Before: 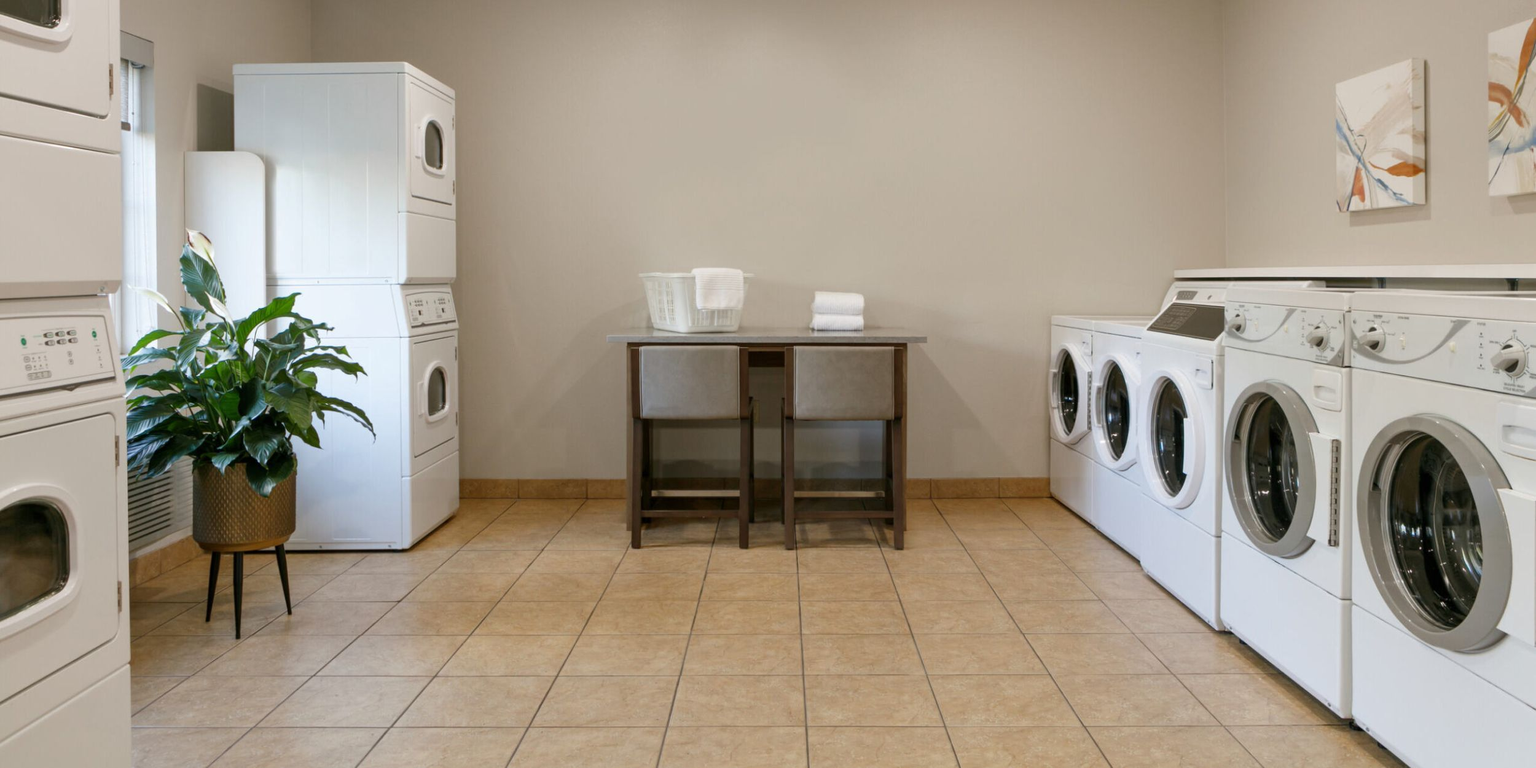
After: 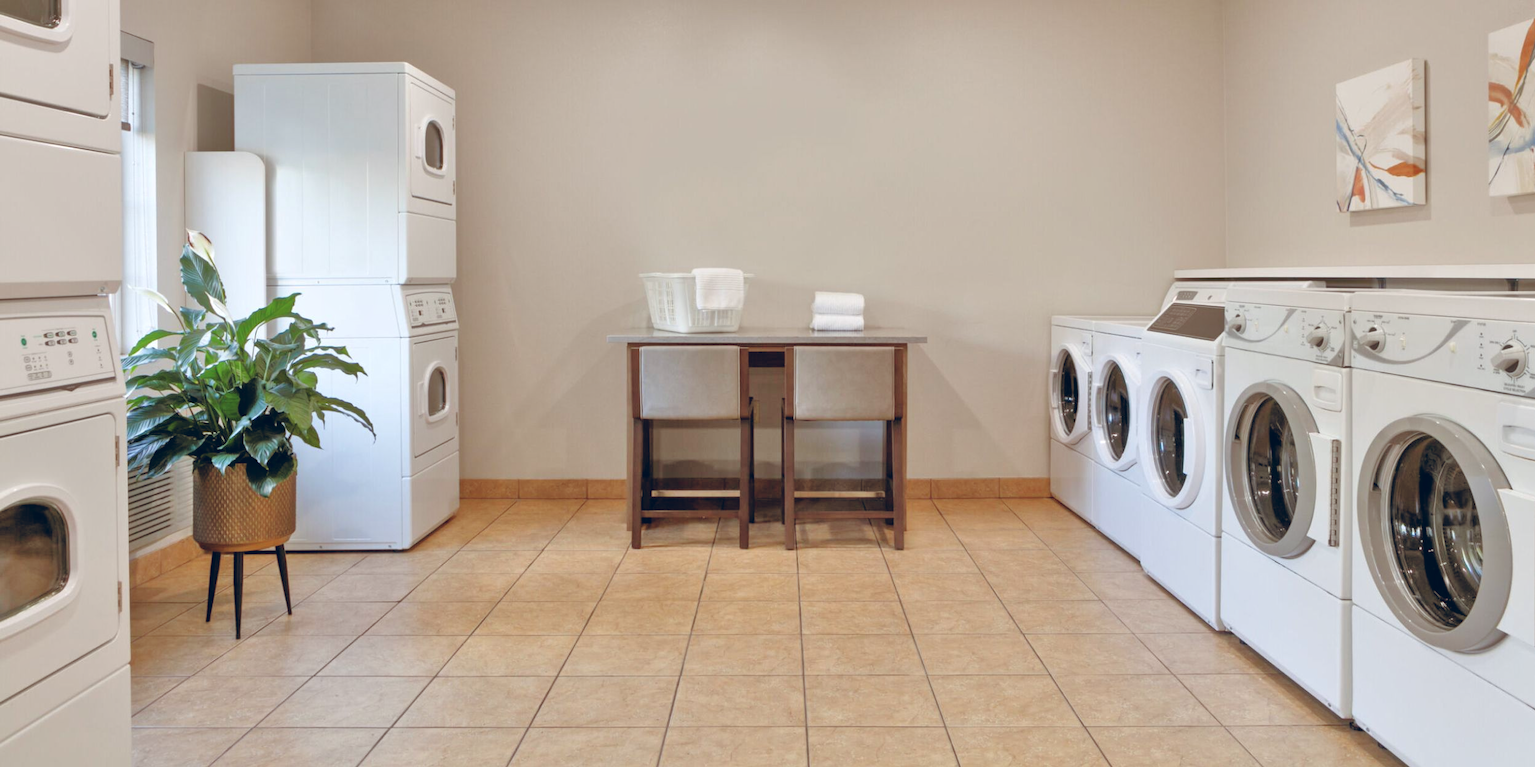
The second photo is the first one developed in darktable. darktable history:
tone equalizer: -7 EV 0.15 EV, -6 EV 0.6 EV, -5 EV 1.15 EV, -4 EV 1.33 EV, -3 EV 1.15 EV, -2 EV 0.6 EV, -1 EV 0.15 EV, mask exposure compensation -0.5 EV
color balance rgb: shadows lift › chroma 9.92%, shadows lift › hue 45.12°, power › luminance 3.26%, power › hue 231.93°, global offset › luminance 0.4%, global offset › chroma 0.21%, global offset › hue 255.02°
